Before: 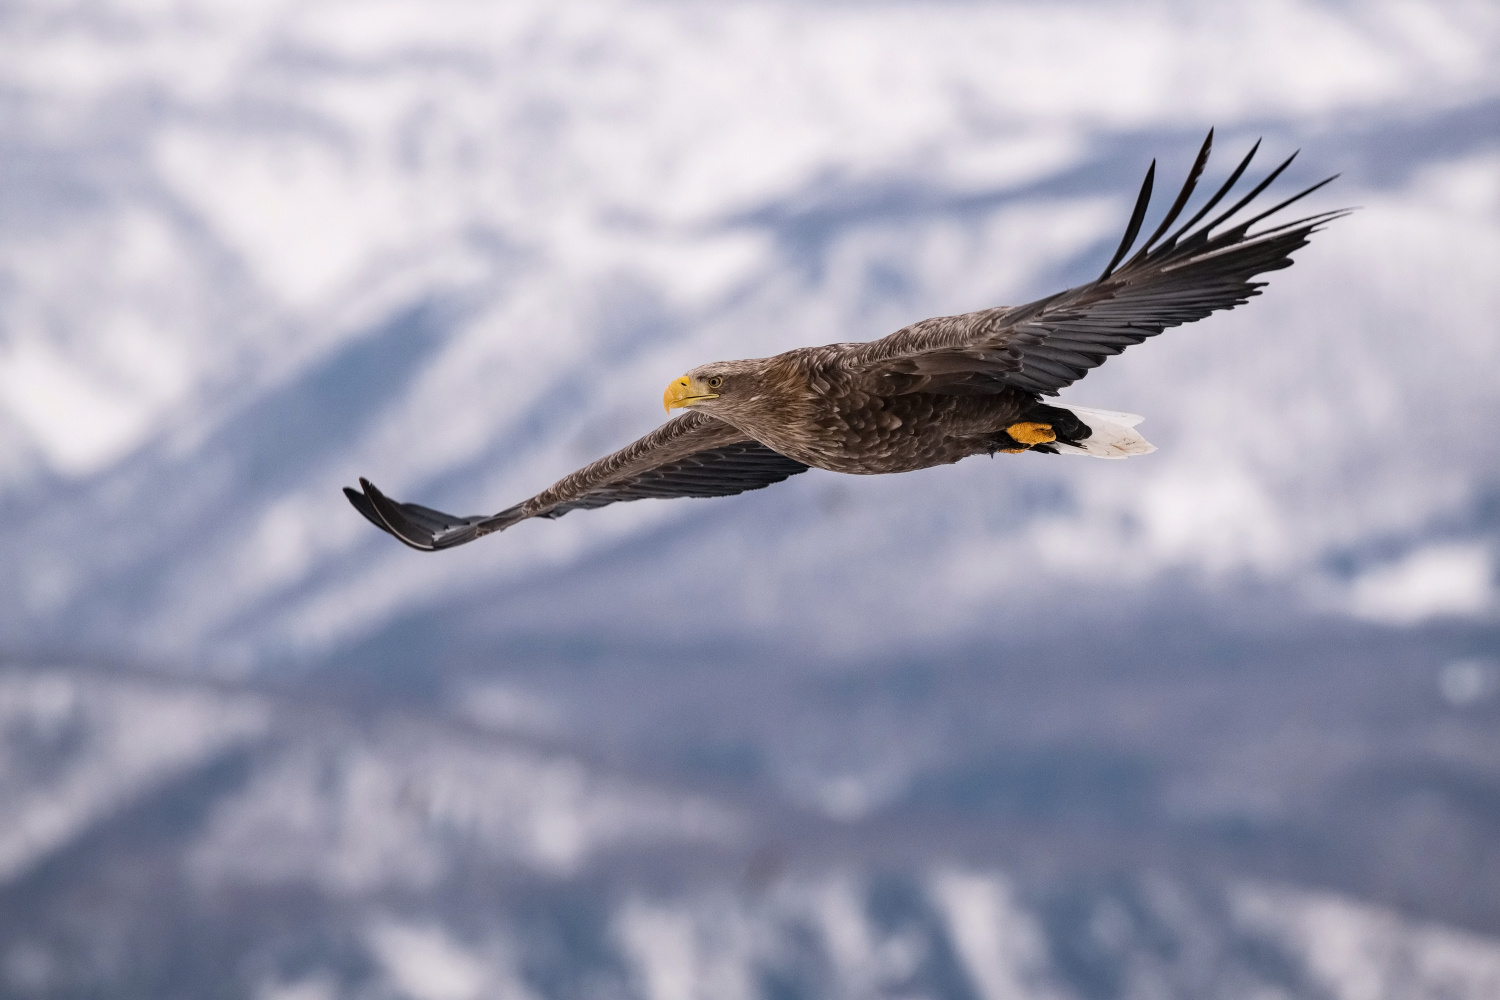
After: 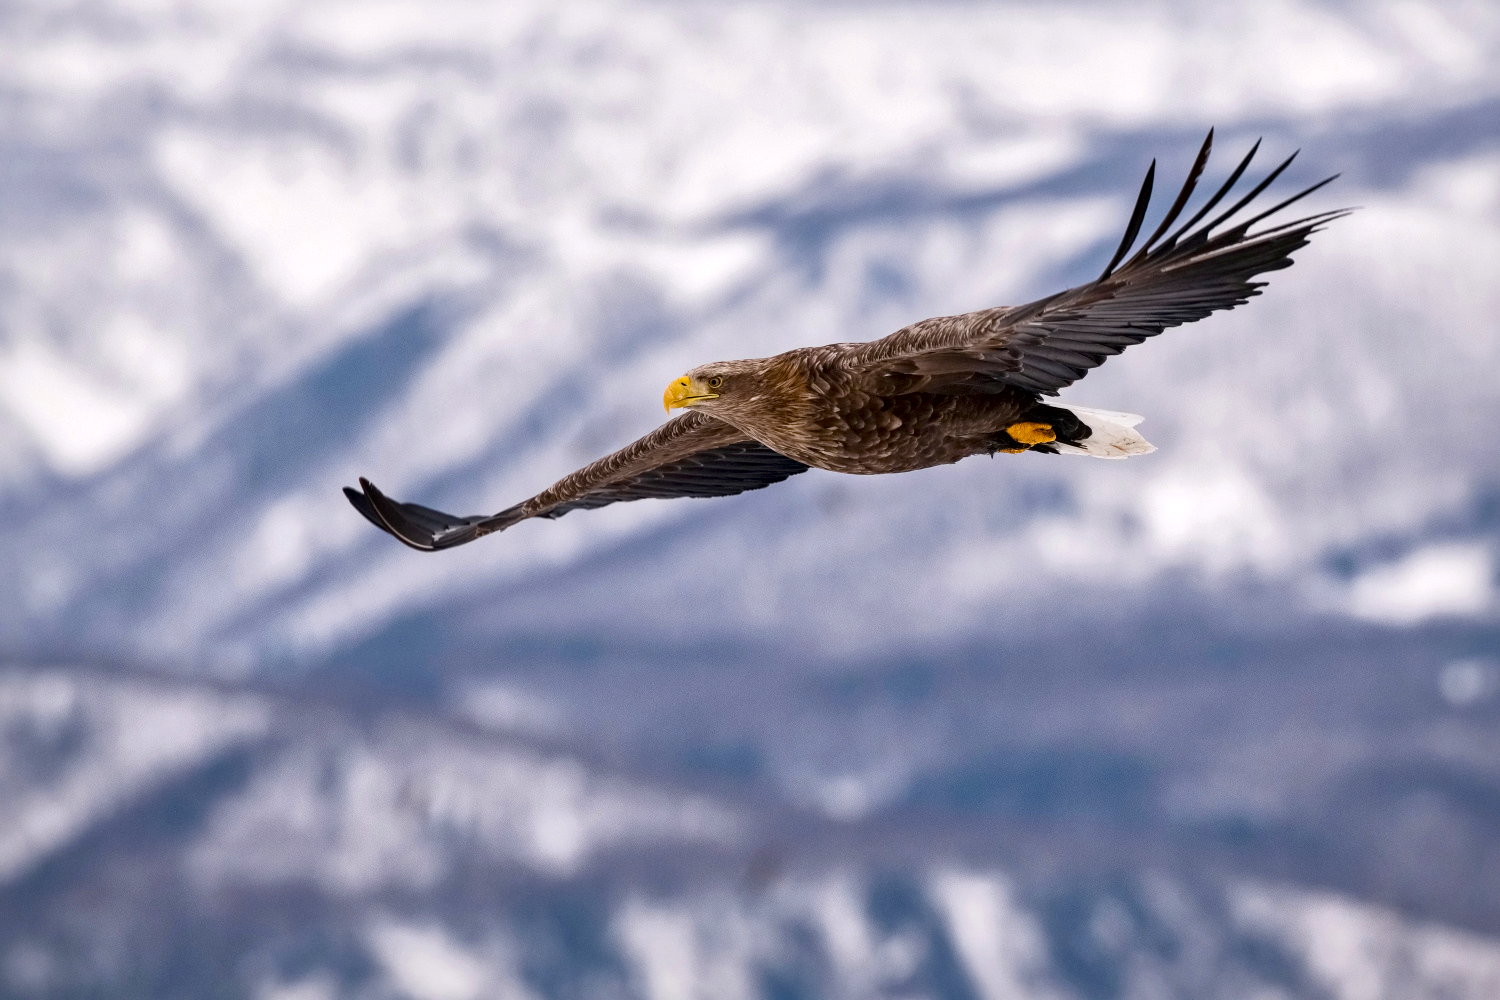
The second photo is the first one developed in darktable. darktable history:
color balance rgb: perceptual saturation grading › global saturation 35%, perceptual saturation grading › highlights -25%, perceptual saturation grading › shadows 25%, global vibrance 10%
local contrast: mode bilateral grid, contrast 25, coarseness 60, detail 151%, midtone range 0.2
